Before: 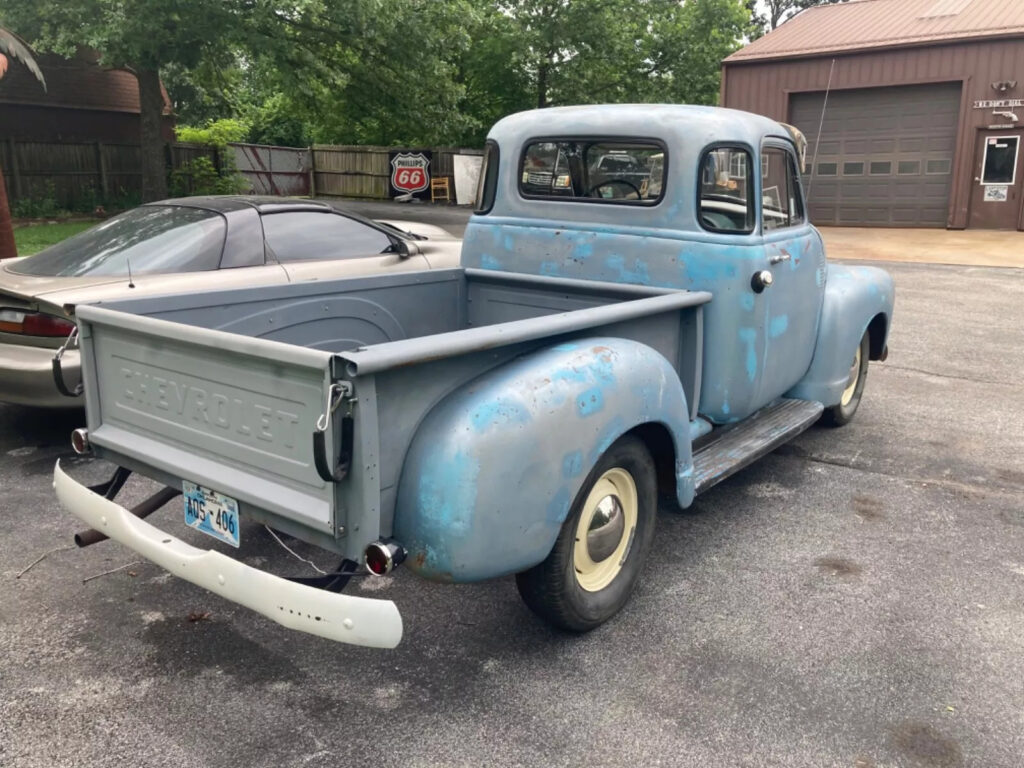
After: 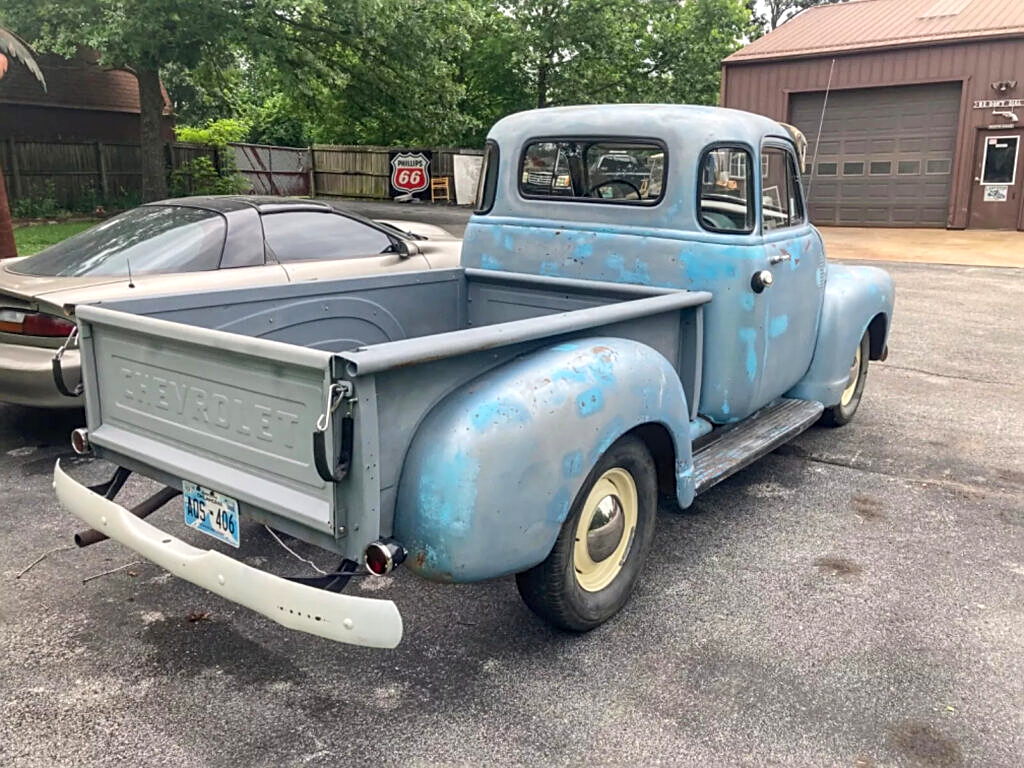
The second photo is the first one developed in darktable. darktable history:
contrast brightness saturation: contrast 0.074, brightness 0.072, saturation 0.178
sharpen: on, module defaults
local contrast: on, module defaults
